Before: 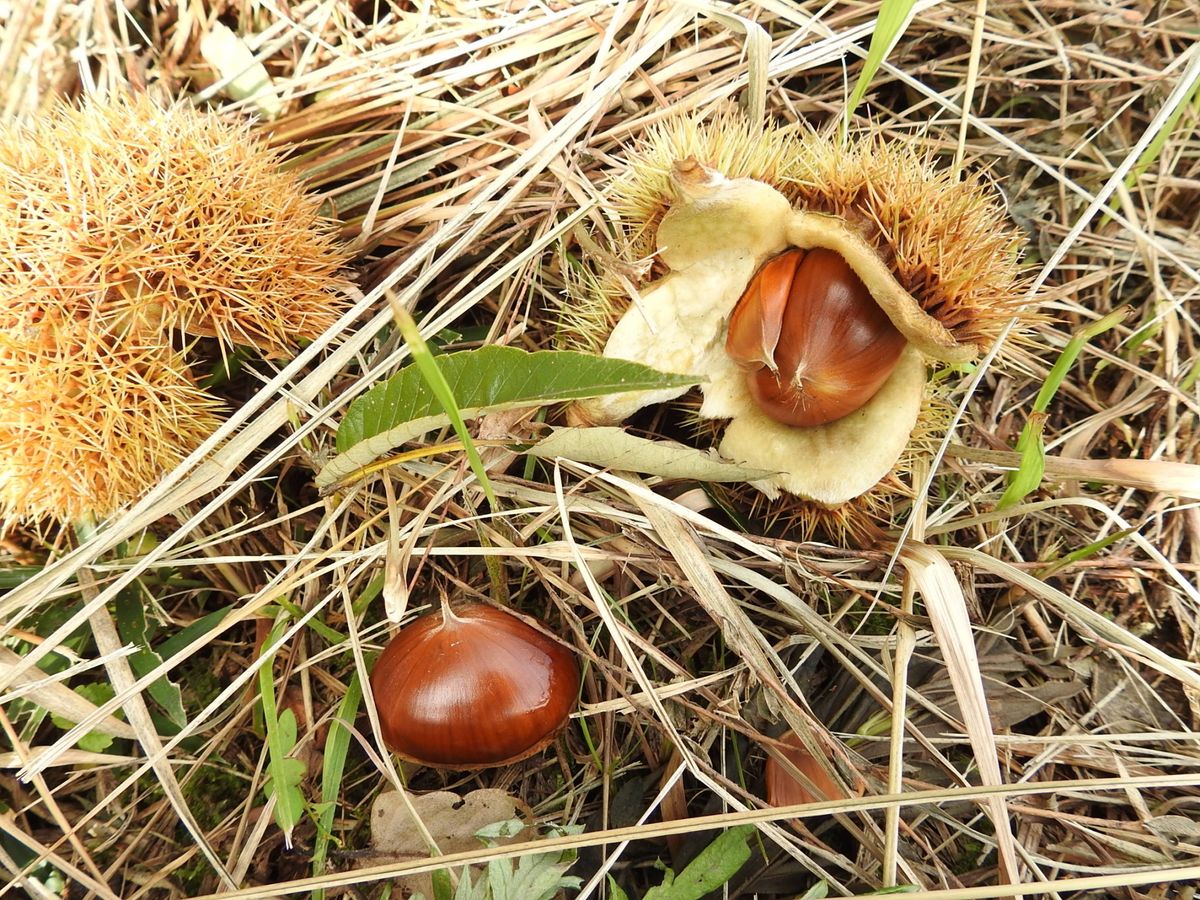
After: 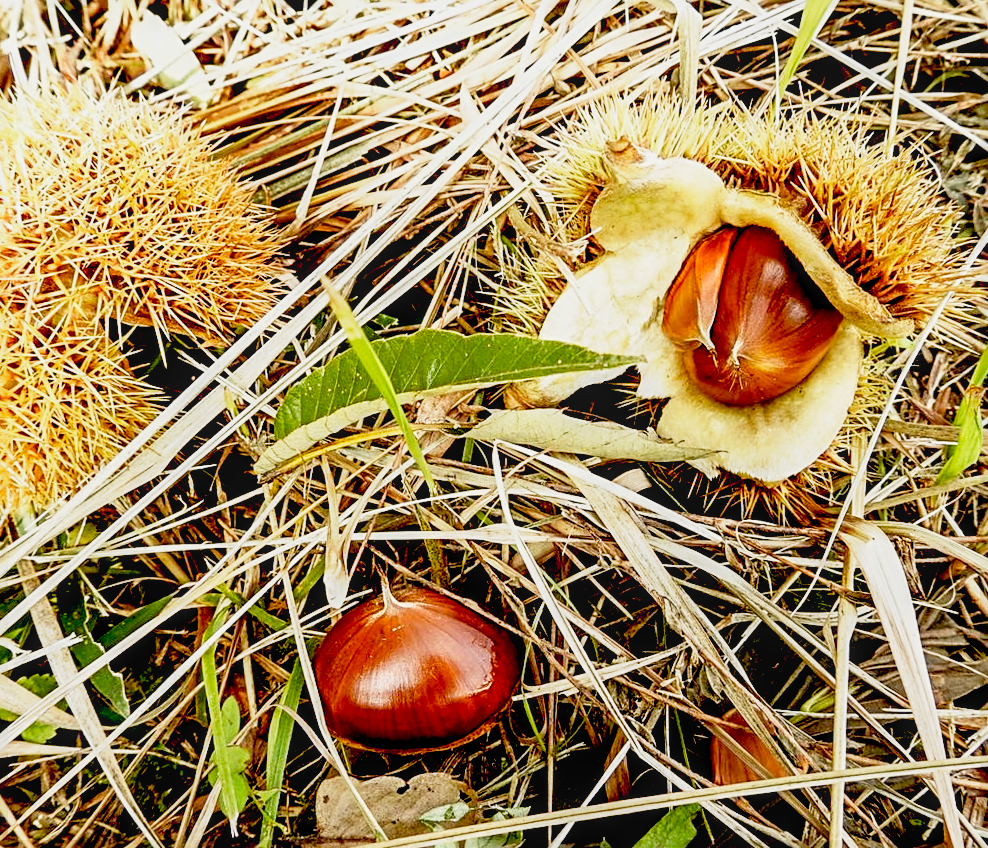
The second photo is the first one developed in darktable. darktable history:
exposure: black level correction 0.047, exposure 0.012 EV, compensate highlight preservation false
base curve: curves: ch0 [(0, 0) (0.088, 0.125) (0.176, 0.251) (0.354, 0.501) (0.613, 0.749) (1, 0.877)], preserve colors none
tone equalizer: on, module defaults
local contrast: on, module defaults
crop and rotate: angle 1.06°, left 4.091%, top 0.884%, right 11.499%, bottom 2.525%
sharpen: radius 3.123
